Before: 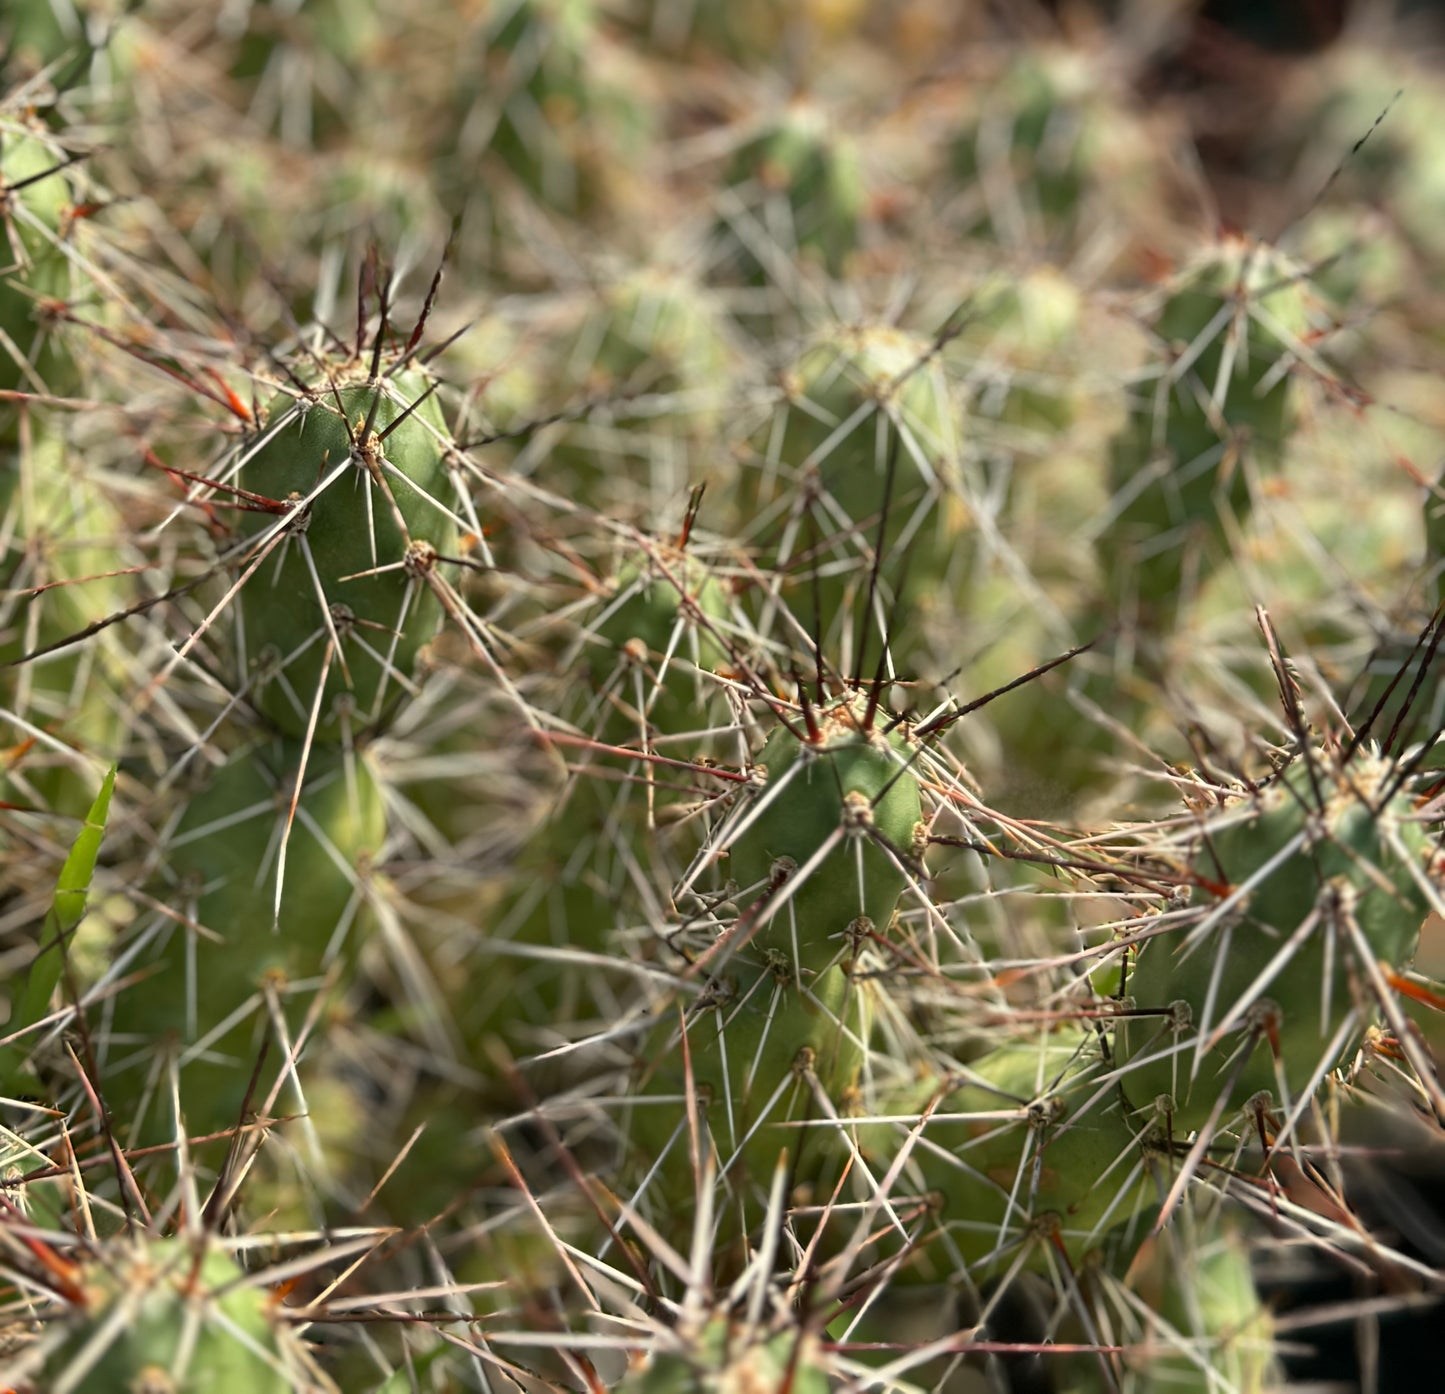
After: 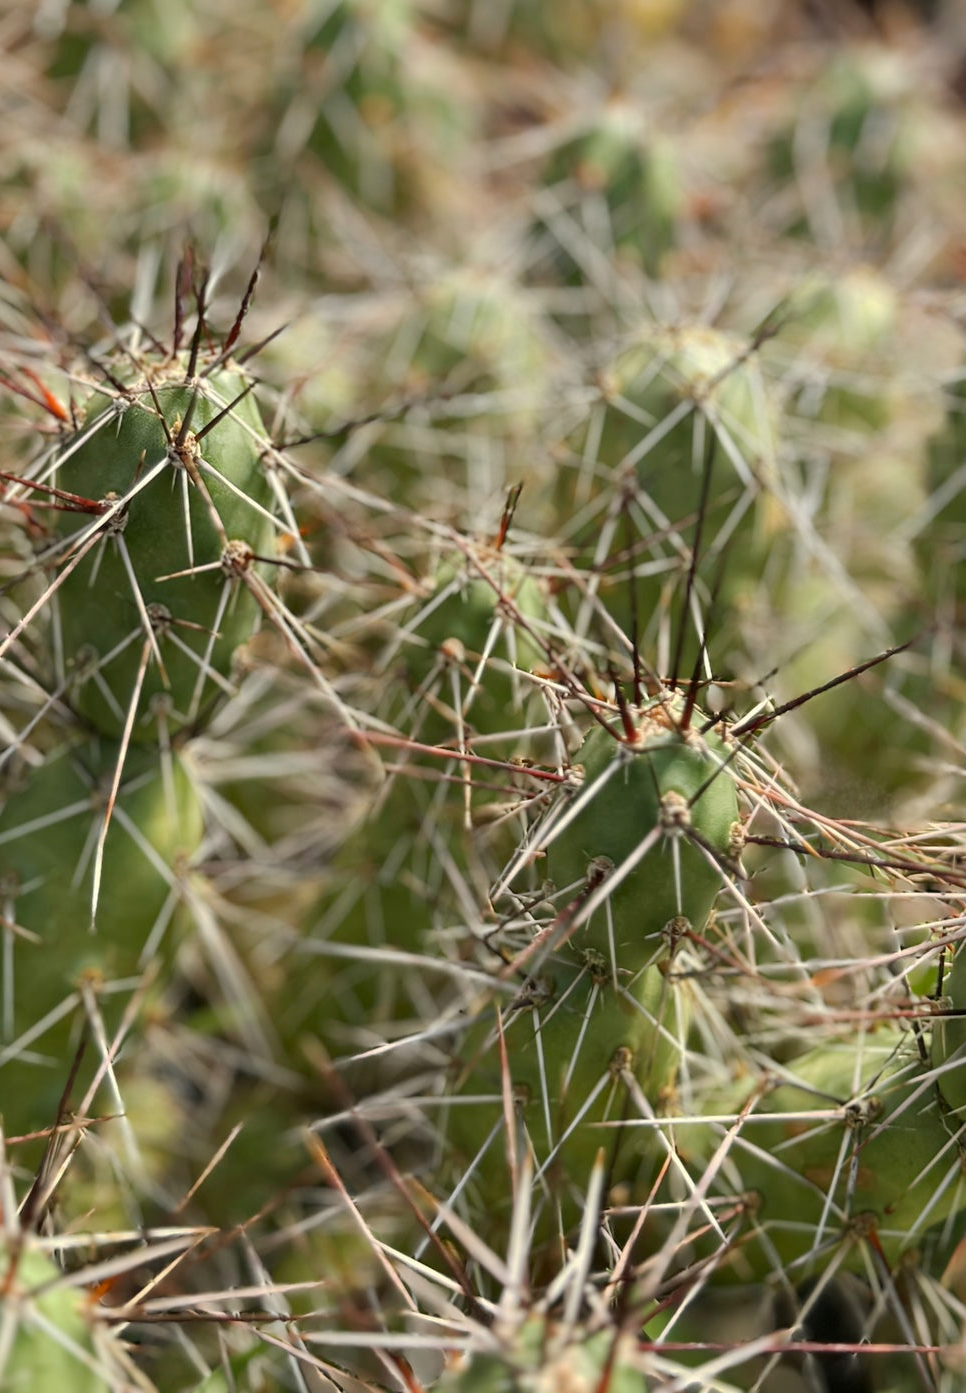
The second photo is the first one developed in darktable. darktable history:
base curve: curves: ch0 [(0, 0) (0.235, 0.266) (0.503, 0.496) (0.786, 0.72) (1, 1)], exposure shift 0.01, preserve colors none
crop and rotate: left 12.704%, right 20.434%
